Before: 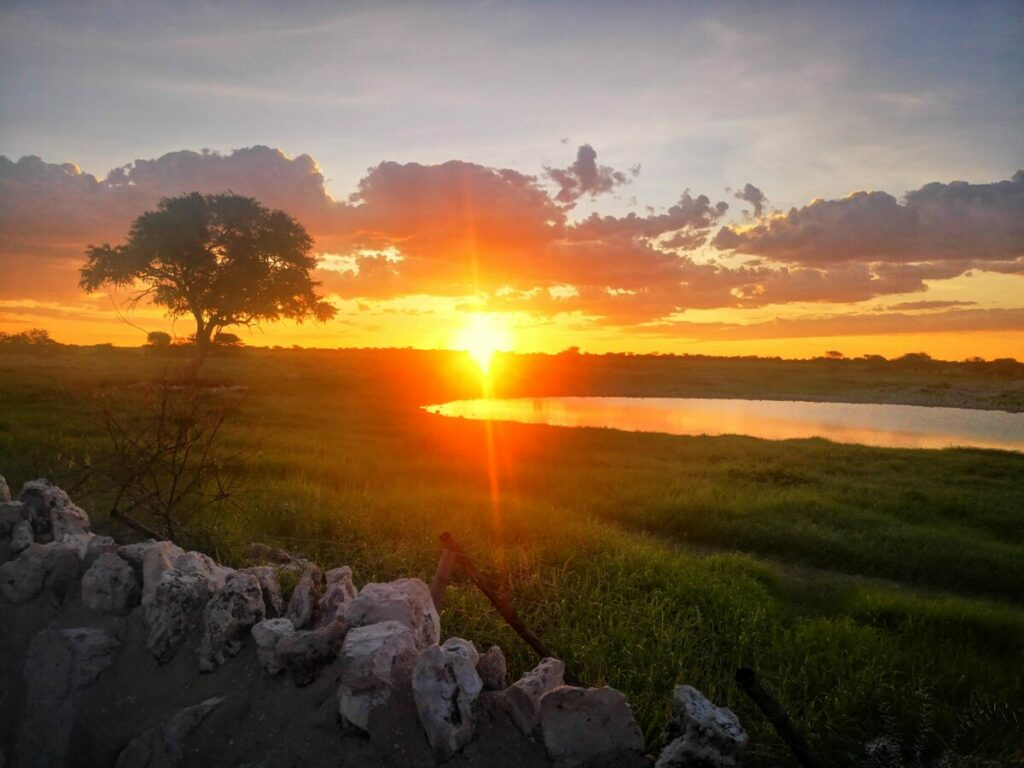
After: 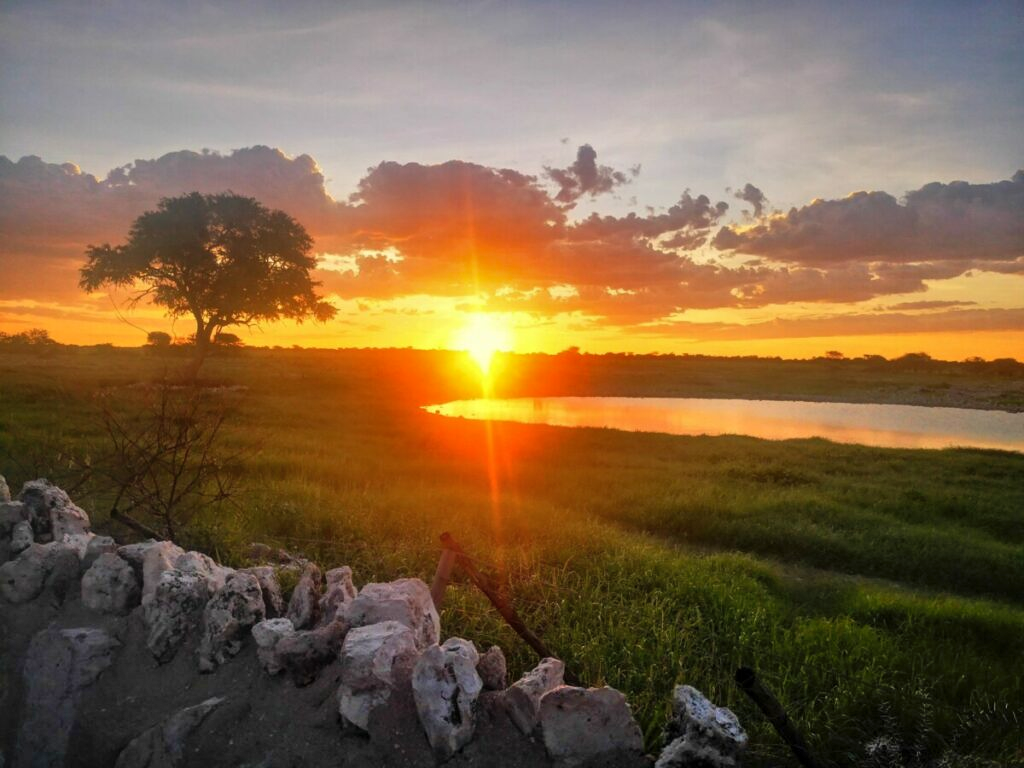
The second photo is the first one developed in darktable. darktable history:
shadows and highlights: highlights color adjustment 56.51%, low approximation 0.01, soften with gaussian
